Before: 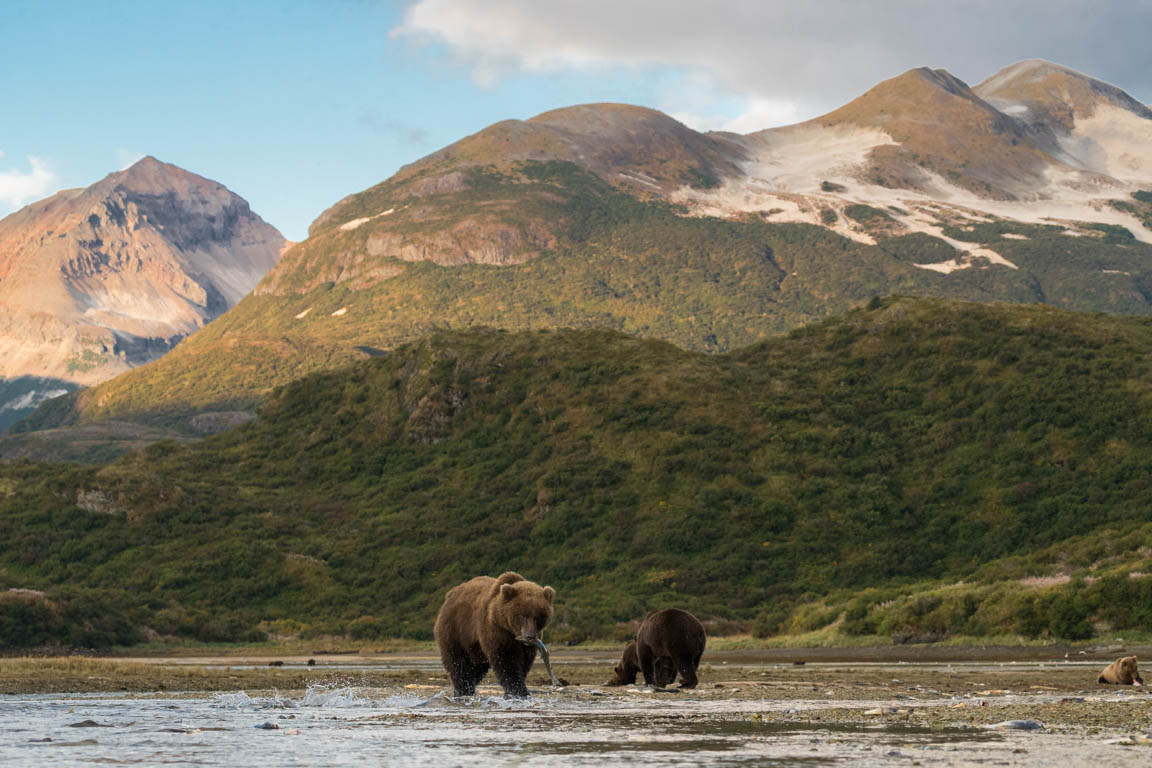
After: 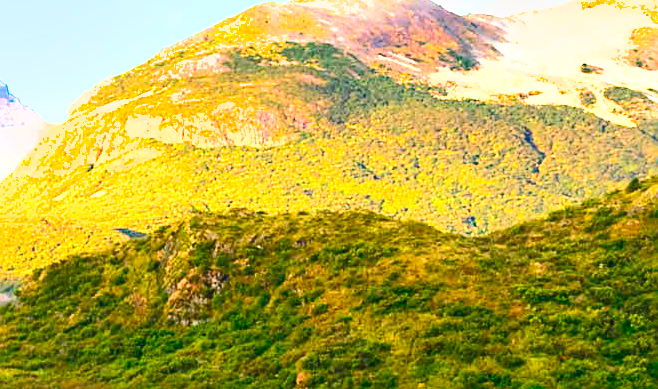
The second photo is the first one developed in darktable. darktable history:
exposure: black level correction 0.001, exposure 1.855 EV, compensate exposure bias true, compensate highlight preservation false
crop: left 21.005%, top 15.366%, right 21.8%, bottom 33.968%
contrast brightness saturation: contrast 0.264, brightness 0.018, saturation 0.872
color correction: highlights b* -0.016
sharpen: on, module defaults
color balance rgb: linear chroma grading › global chroma 15.016%, perceptual saturation grading › global saturation 20%, perceptual saturation grading › highlights -25.659%, perceptual saturation grading › shadows 49.961%, global vibrance 10.729%
shadows and highlights: soften with gaussian
